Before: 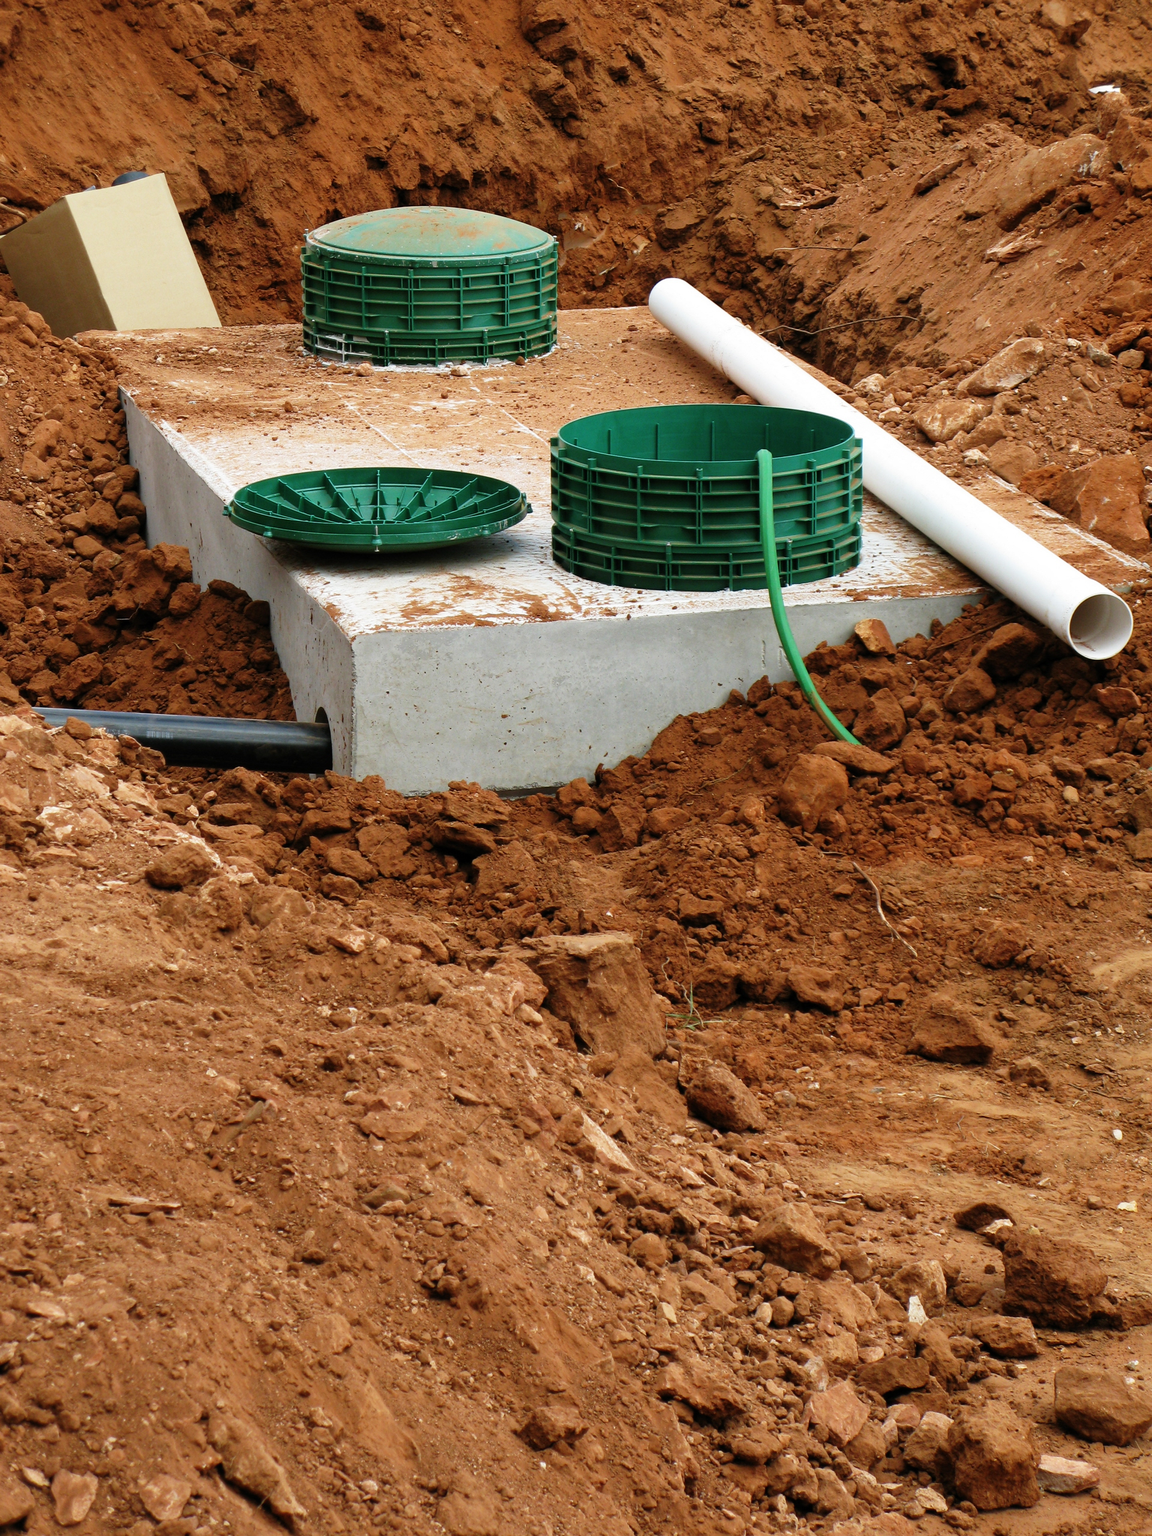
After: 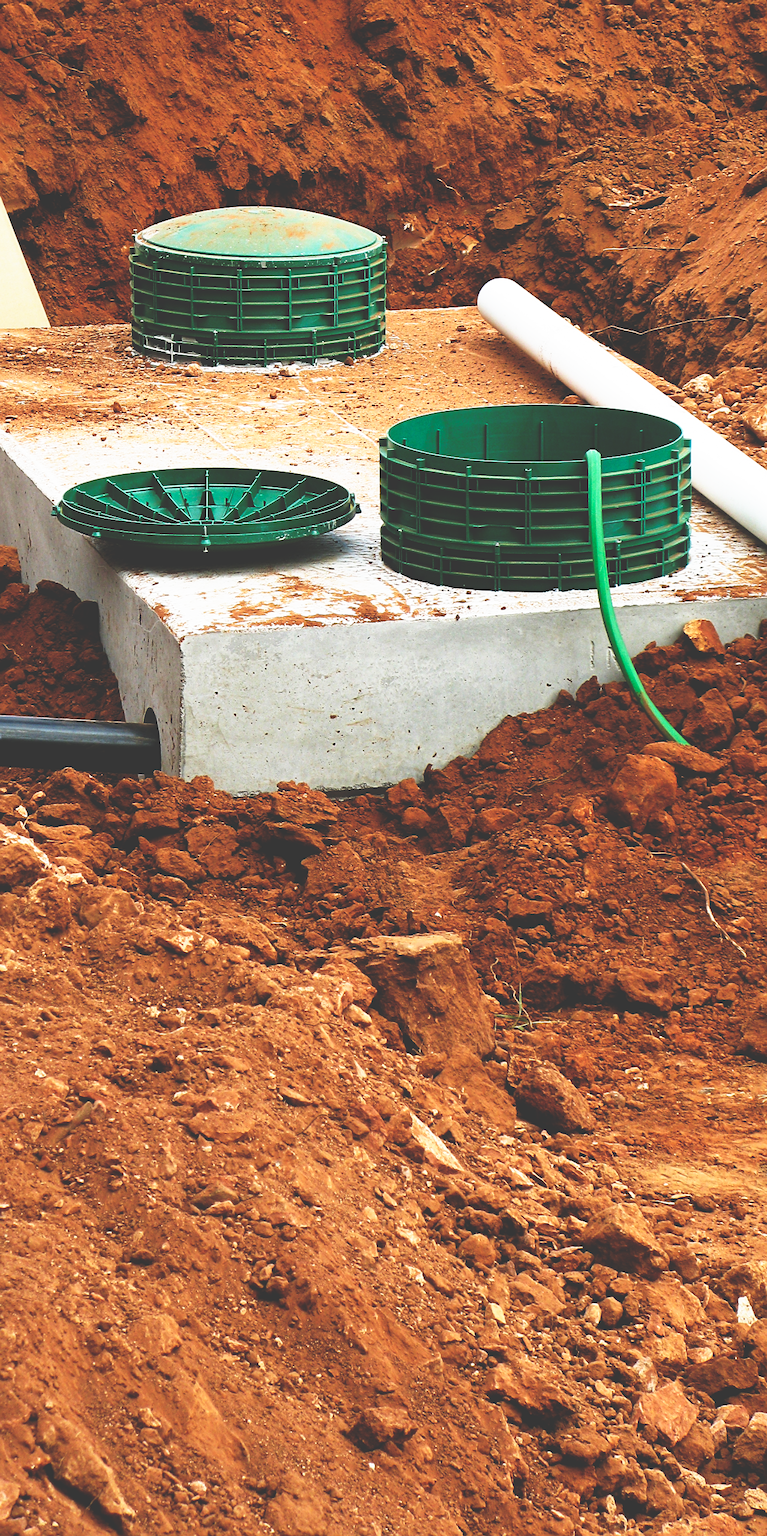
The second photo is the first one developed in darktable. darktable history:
crop and rotate: left 14.899%, right 18.53%
sharpen: on, module defaults
base curve: curves: ch0 [(0, 0.036) (0.007, 0.037) (0.604, 0.887) (1, 1)], exposure shift 0.01, preserve colors none
